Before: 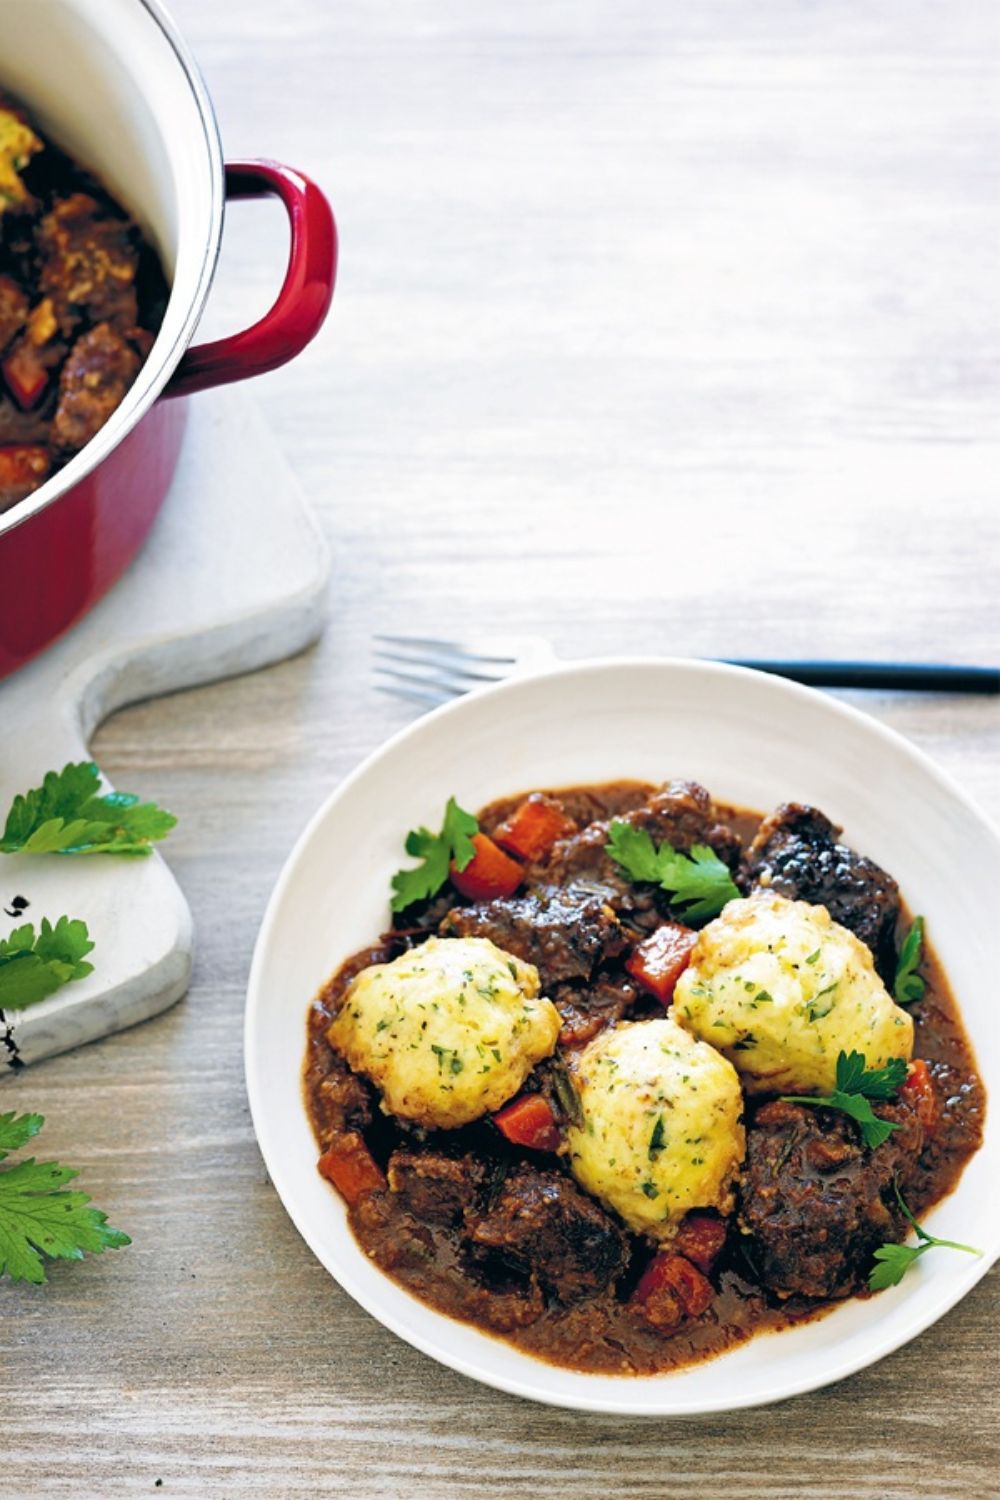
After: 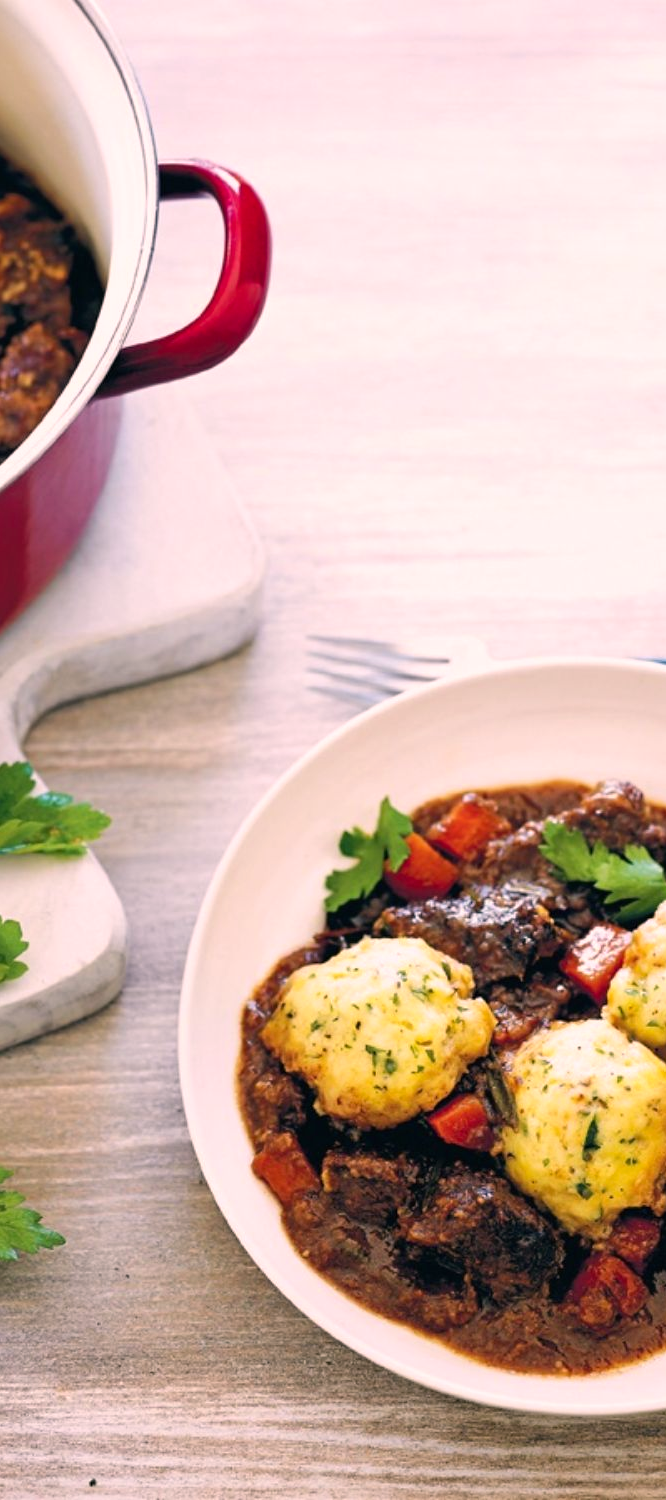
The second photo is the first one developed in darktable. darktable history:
crop and rotate: left 6.617%, right 26.717%
color correction: highlights a* 12.23, highlights b* 5.41
